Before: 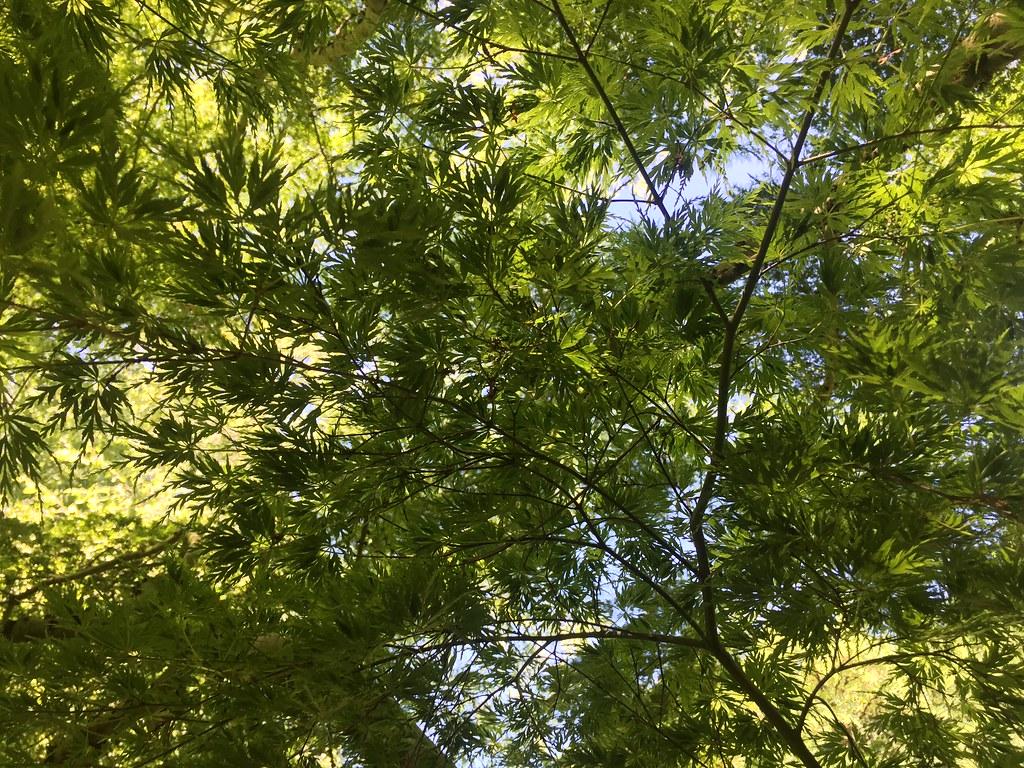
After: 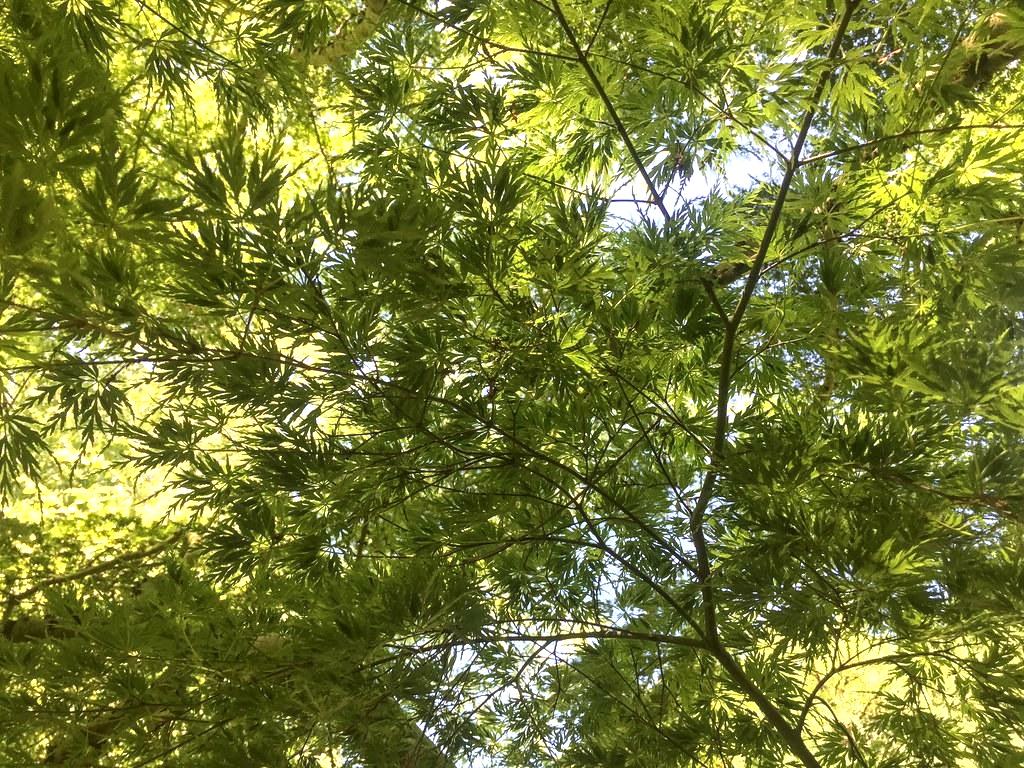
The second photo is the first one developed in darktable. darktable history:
shadows and highlights: shadows -23.08, highlights 46.15, soften with gaussian
exposure: black level correction 0, exposure 0.7 EV, compensate exposure bias true, compensate highlight preservation false
local contrast: detail 130%
color balance: mode lift, gamma, gain (sRGB), lift [1.04, 1, 1, 0.97], gamma [1.01, 1, 1, 0.97], gain [0.96, 1, 1, 0.97]
